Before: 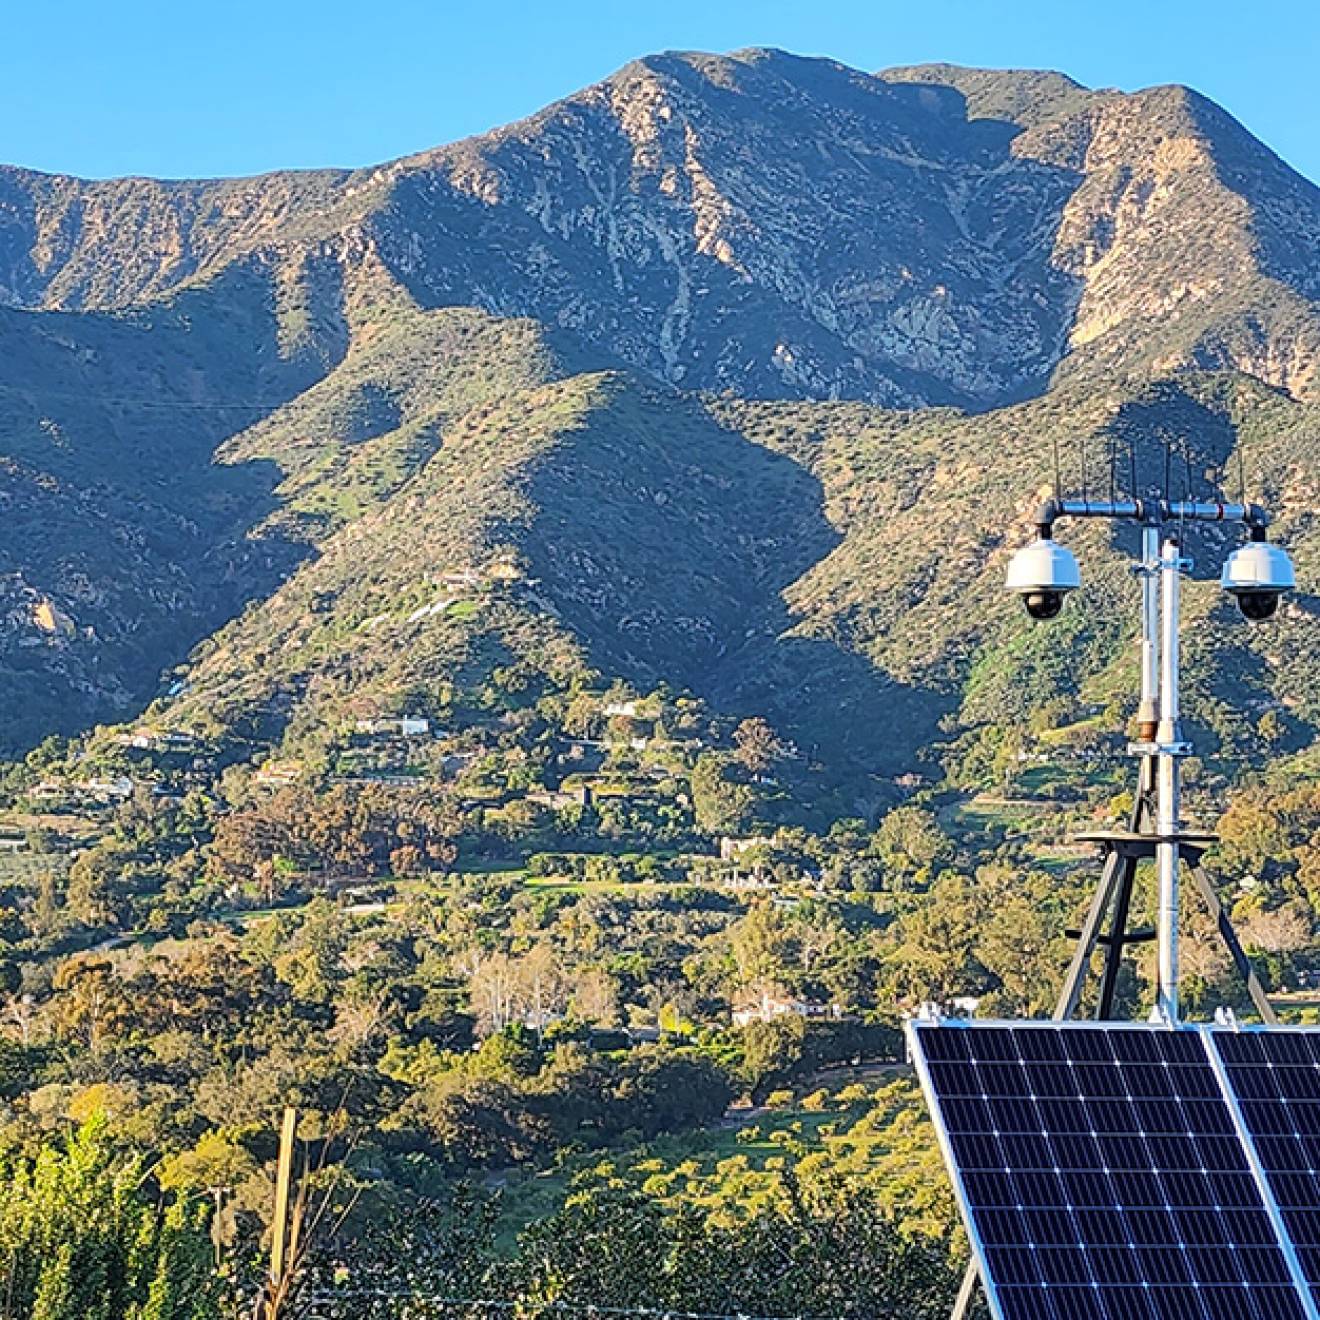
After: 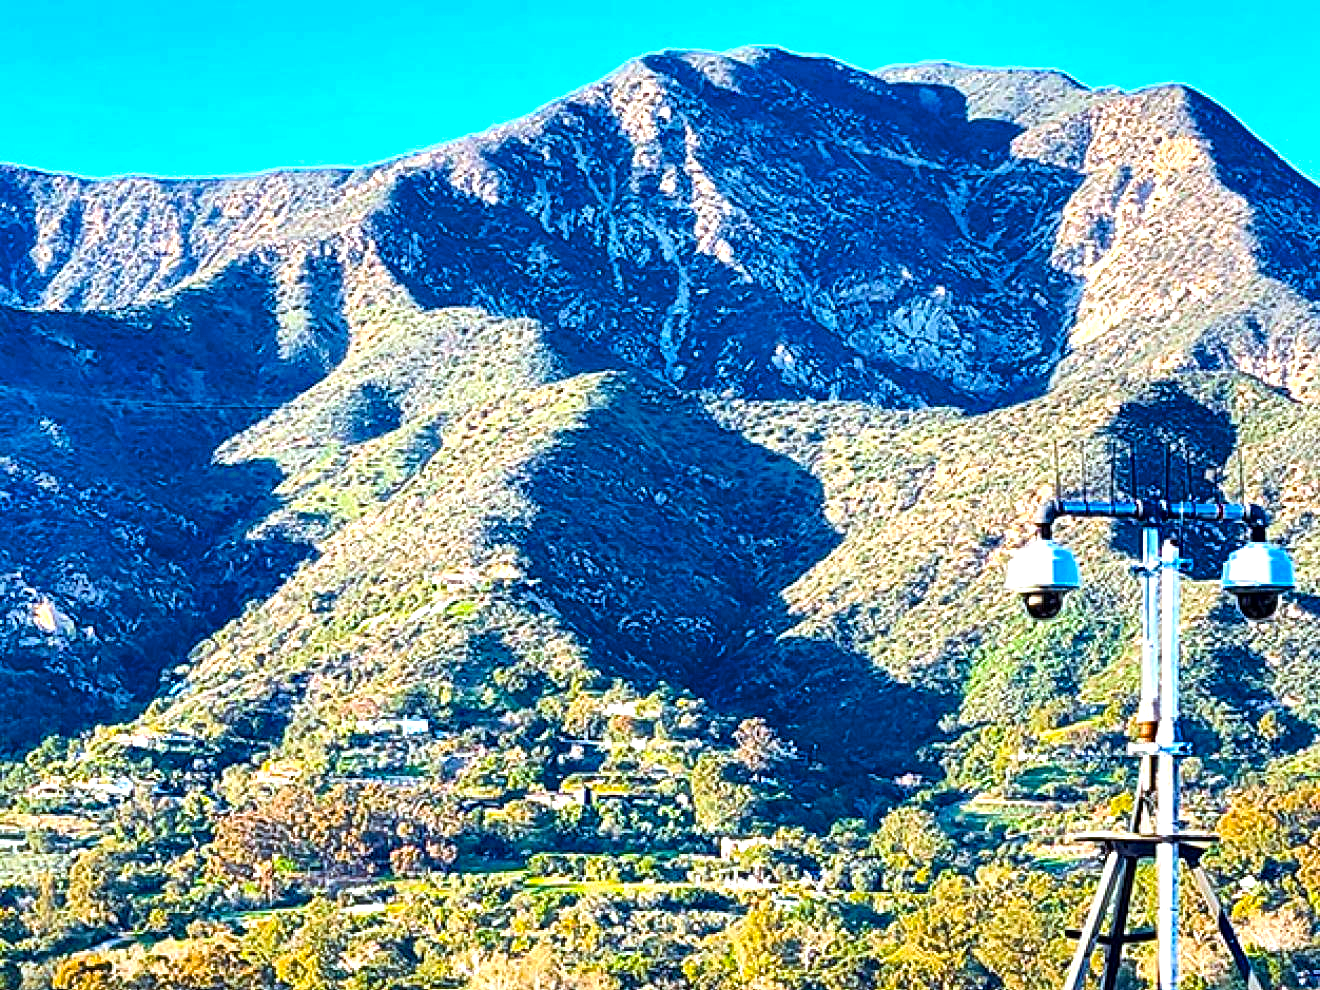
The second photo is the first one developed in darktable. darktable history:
tone equalizer: -8 EV -0.001 EV, -7 EV 0.002 EV, -6 EV -0.003 EV, -5 EV -0.013 EV, -4 EV -0.077 EV, -3 EV -0.224 EV, -2 EV -0.26 EV, -1 EV 0.118 EV, +0 EV 0.303 EV, smoothing diameter 24.87%, edges refinement/feathering 5.85, preserve details guided filter
local contrast: mode bilateral grid, contrast 29, coarseness 15, detail 116%, midtone range 0.2
crop: bottom 24.979%
color correction: highlights a* -3.93, highlights b* -10.71
velvia: strength 21.21%
color balance rgb: perceptual saturation grading › global saturation 29.164%, perceptual saturation grading › mid-tones 12.398%, perceptual saturation grading › shadows 10.18%, global vibrance 16.657%, saturation formula JzAzBz (2021)
exposure: black level correction 0, exposure 0.69 EV, compensate highlight preservation false
shadows and highlights: shadows 75.91, highlights -25.3, soften with gaussian
